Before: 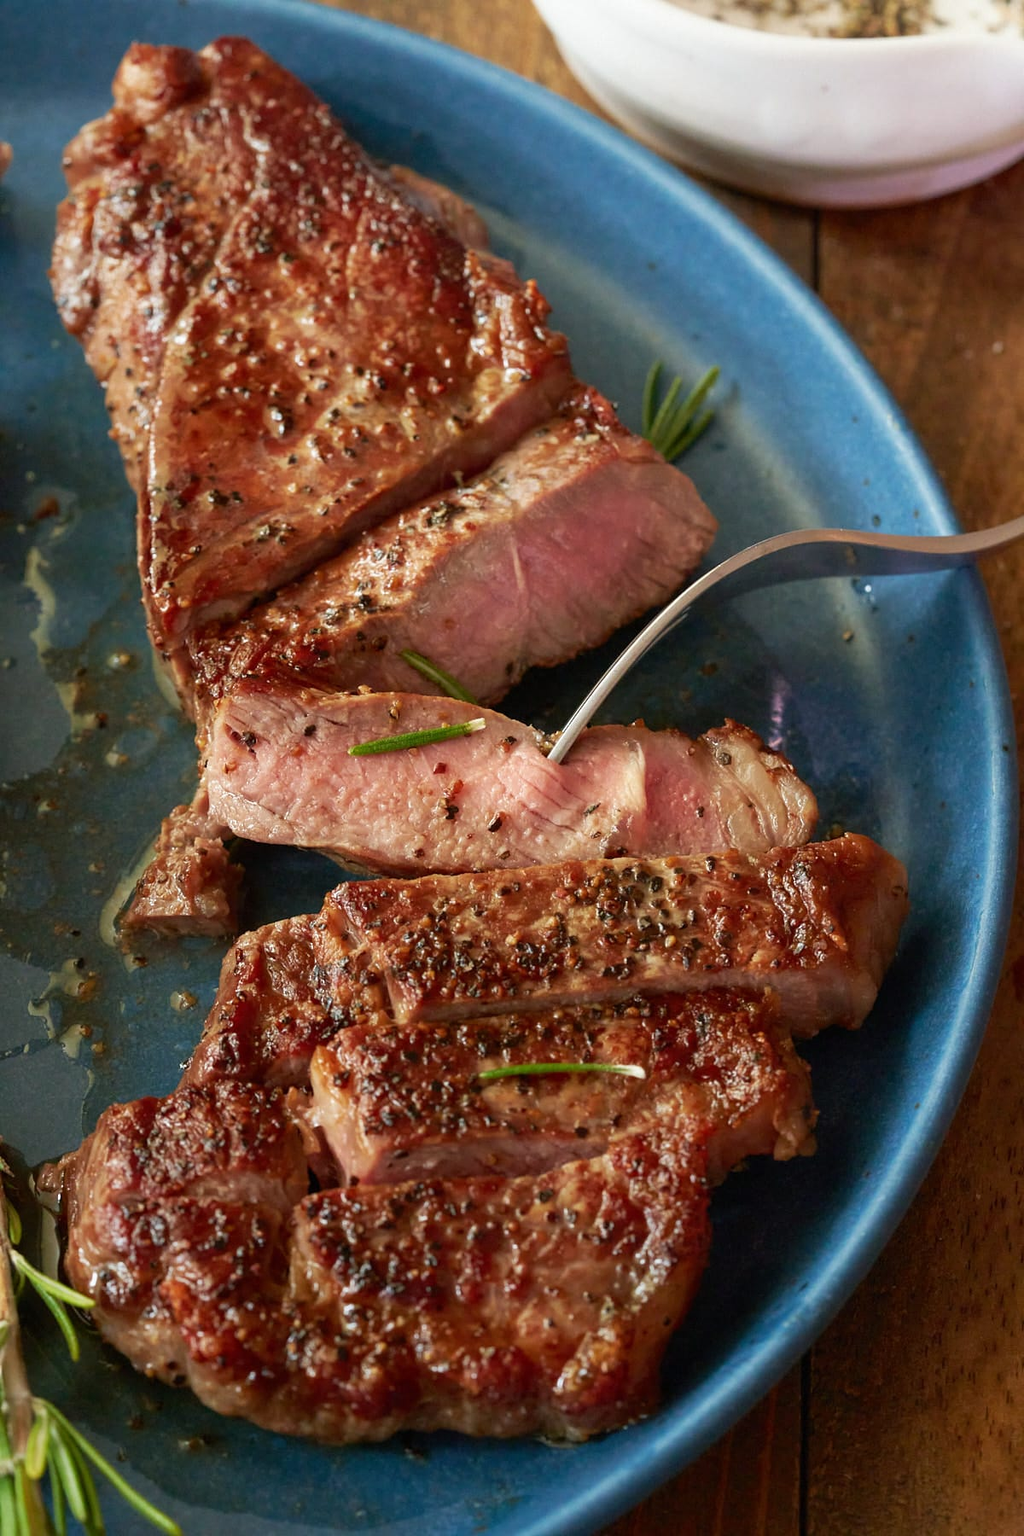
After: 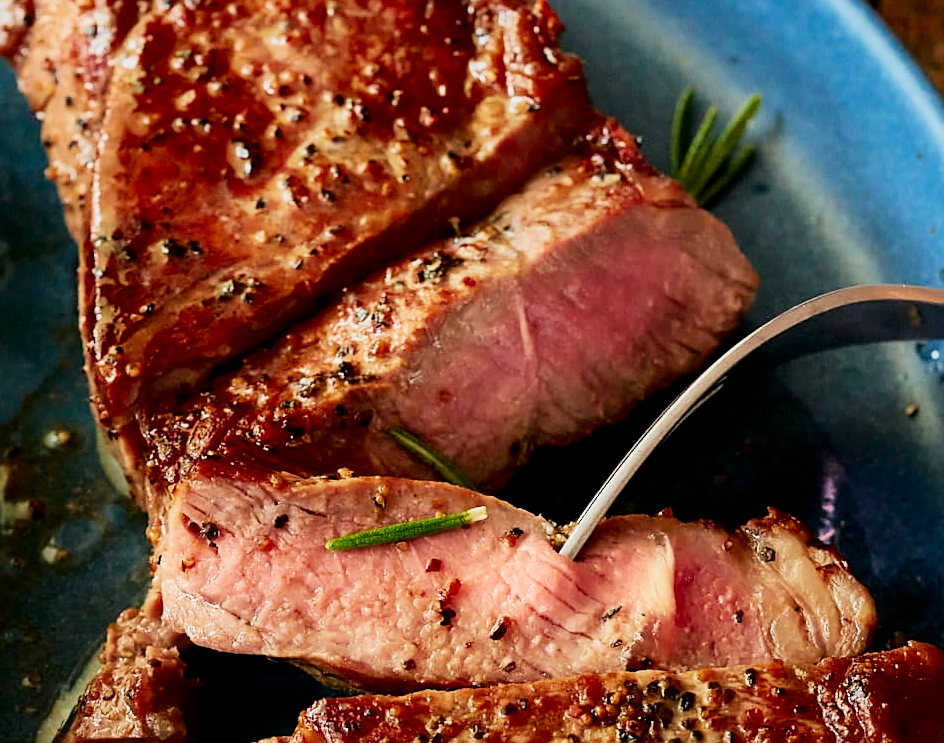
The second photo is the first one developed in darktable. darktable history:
exposure: compensate exposure bias true, compensate highlight preservation false
contrast brightness saturation: contrast 0.188, brightness -0.234, saturation 0.117
filmic rgb: black relative exposure -7.13 EV, white relative exposure 5.35 EV, hardness 3.02, color science v6 (2022)
crop: left 6.88%, top 18.631%, right 14.432%, bottom 40.074%
sharpen: radius 1.814, amount 0.391, threshold 1.151
tone equalizer: -8 EV -1.1 EV, -7 EV -1.02 EV, -6 EV -0.872 EV, -5 EV -0.543 EV, -3 EV 0.584 EV, -2 EV 0.892 EV, -1 EV 1.01 EV, +0 EV 1.07 EV, smoothing 1
